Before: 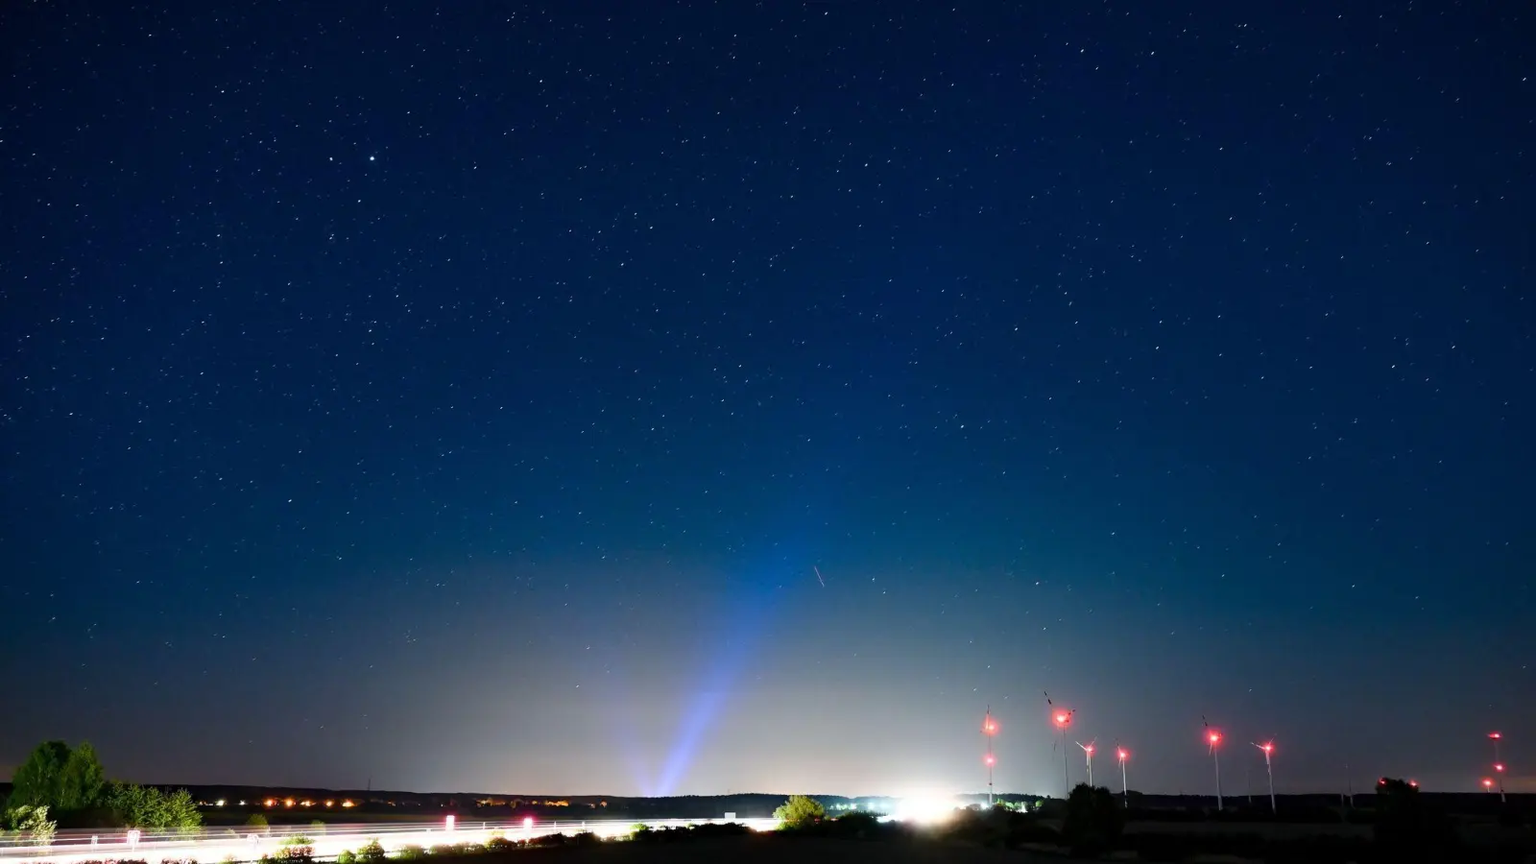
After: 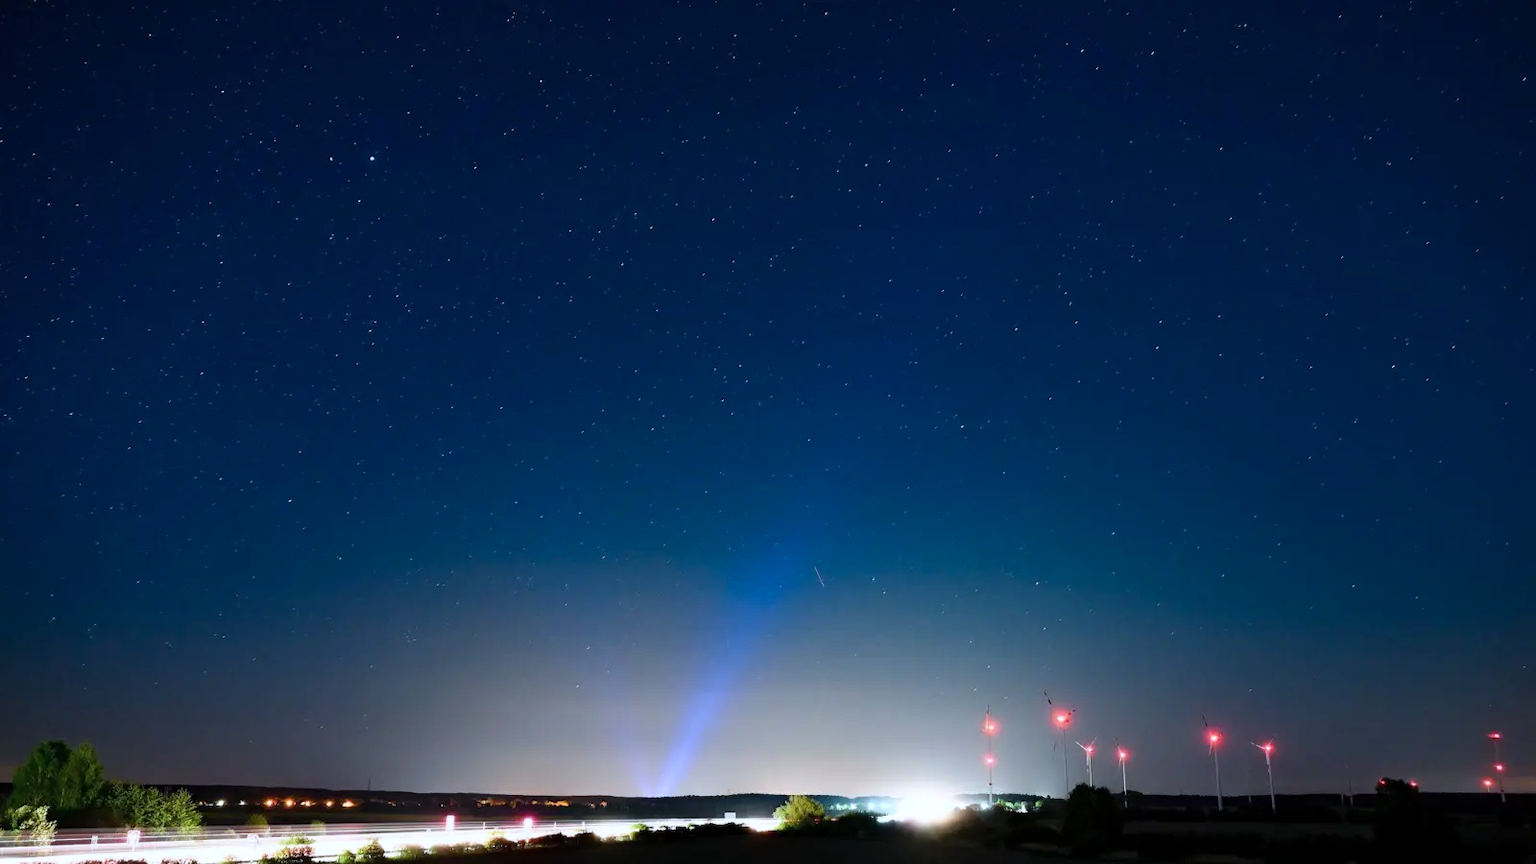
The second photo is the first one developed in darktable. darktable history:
color correction: highlights a* -0.799, highlights b* -8.14
